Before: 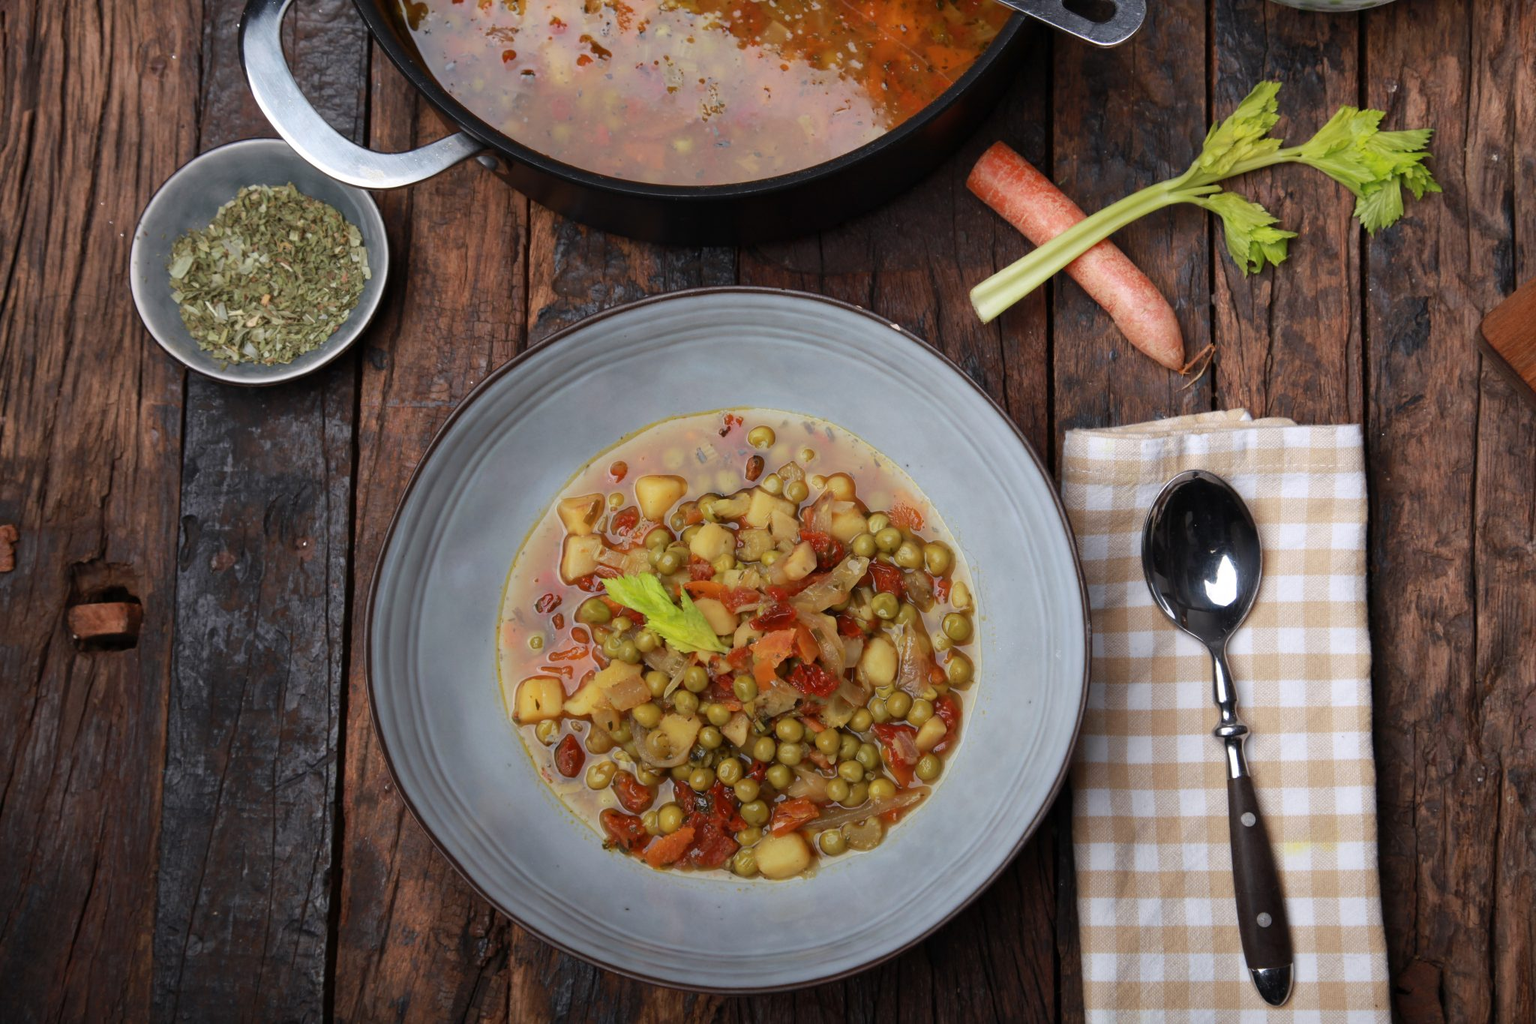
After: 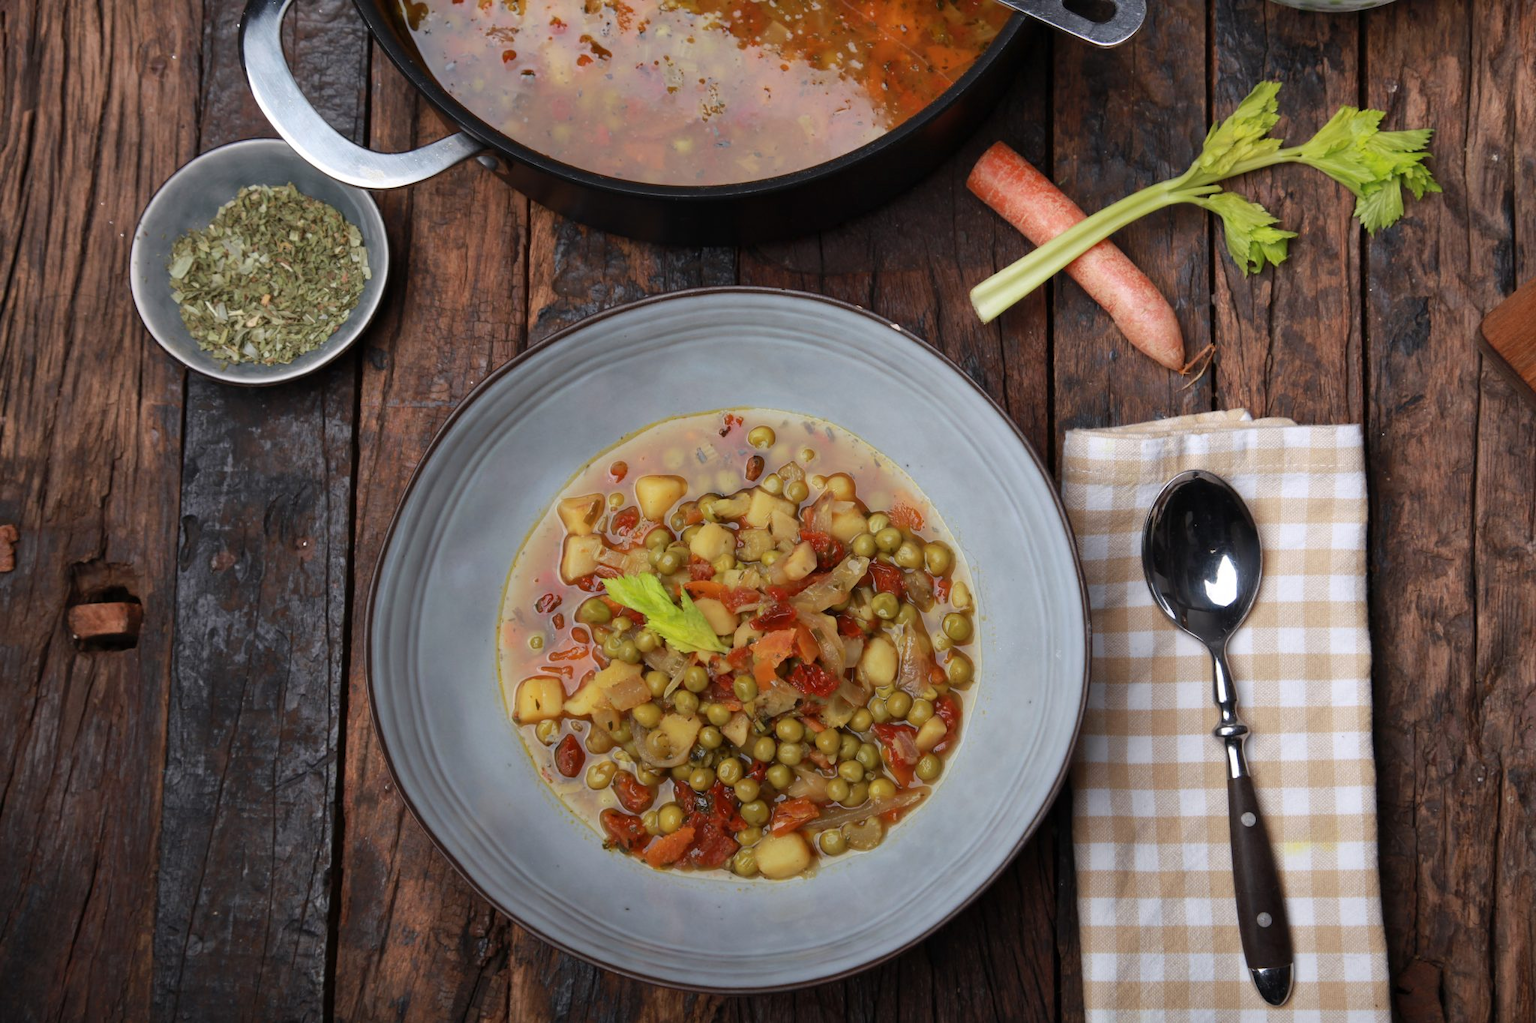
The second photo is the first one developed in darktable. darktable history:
shadows and highlights: radius 108.76, shadows 23.94, highlights -57.93, low approximation 0.01, soften with gaussian
